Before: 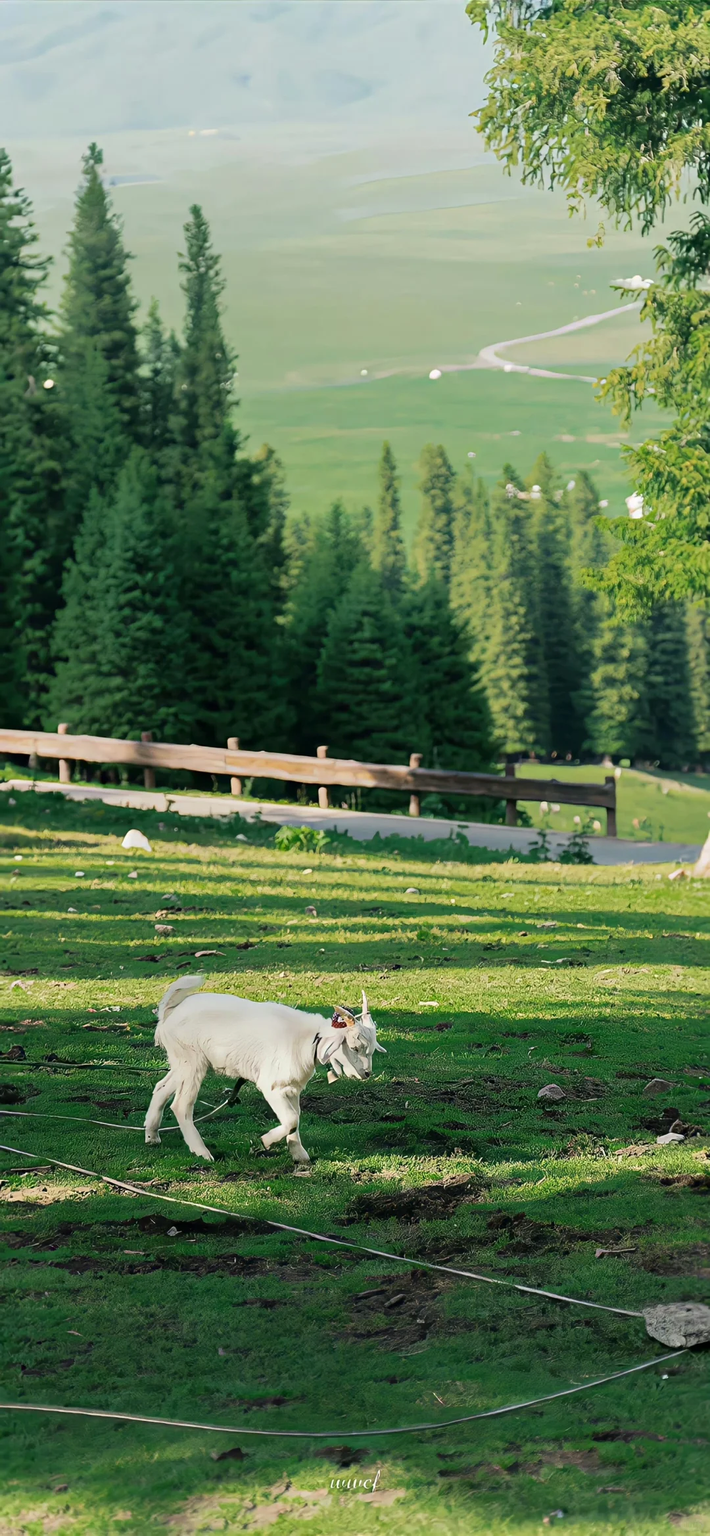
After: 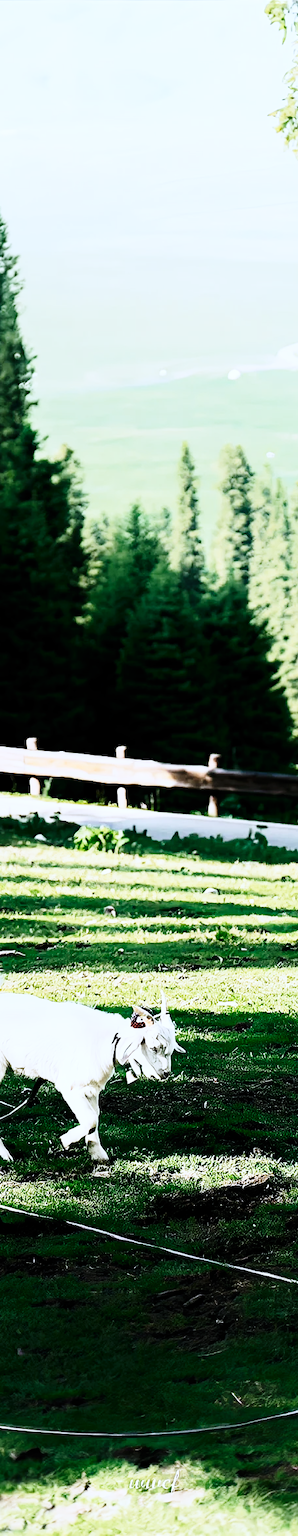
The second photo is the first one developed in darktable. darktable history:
tone curve: curves: ch0 [(0, 0.011) (0.139, 0.106) (0.295, 0.271) (0.499, 0.523) (0.739, 0.782) (0.857, 0.879) (1, 0.967)]; ch1 [(0, 0) (0.272, 0.249) (0.388, 0.385) (0.469, 0.456) (0.495, 0.497) (0.524, 0.518) (0.602, 0.623) (0.725, 0.779) (1, 1)]; ch2 [(0, 0) (0.125, 0.089) (0.353, 0.329) (0.443, 0.408) (0.502, 0.499) (0.548, 0.549) (0.608, 0.635) (1, 1)], preserve colors none
crop: left 28.398%, right 29.555%
levels: mode automatic, black 0.046%, levels [0, 0.492, 0.984]
filmic rgb: black relative exposure -7.65 EV, white relative exposure 4.56 EV, hardness 3.61, preserve chrominance no, color science v4 (2020), contrast in shadows soft
tone equalizer: -8 EV -0.75 EV, -7 EV -0.695 EV, -6 EV -0.604 EV, -5 EV -0.405 EV, -3 EV 0.369 EV, -2 EV 0.6 EV, -1 EV 0.691 EV, +0 EV 0.728 EV, edges refinement/feathering 500, mask exposure compensation -1.57 EV, preserve details guided filter
contrast brightness saturation: contrast 0.386, brightness 0.101
color correction: highlights a* -0.687, highlights b* -9.23
